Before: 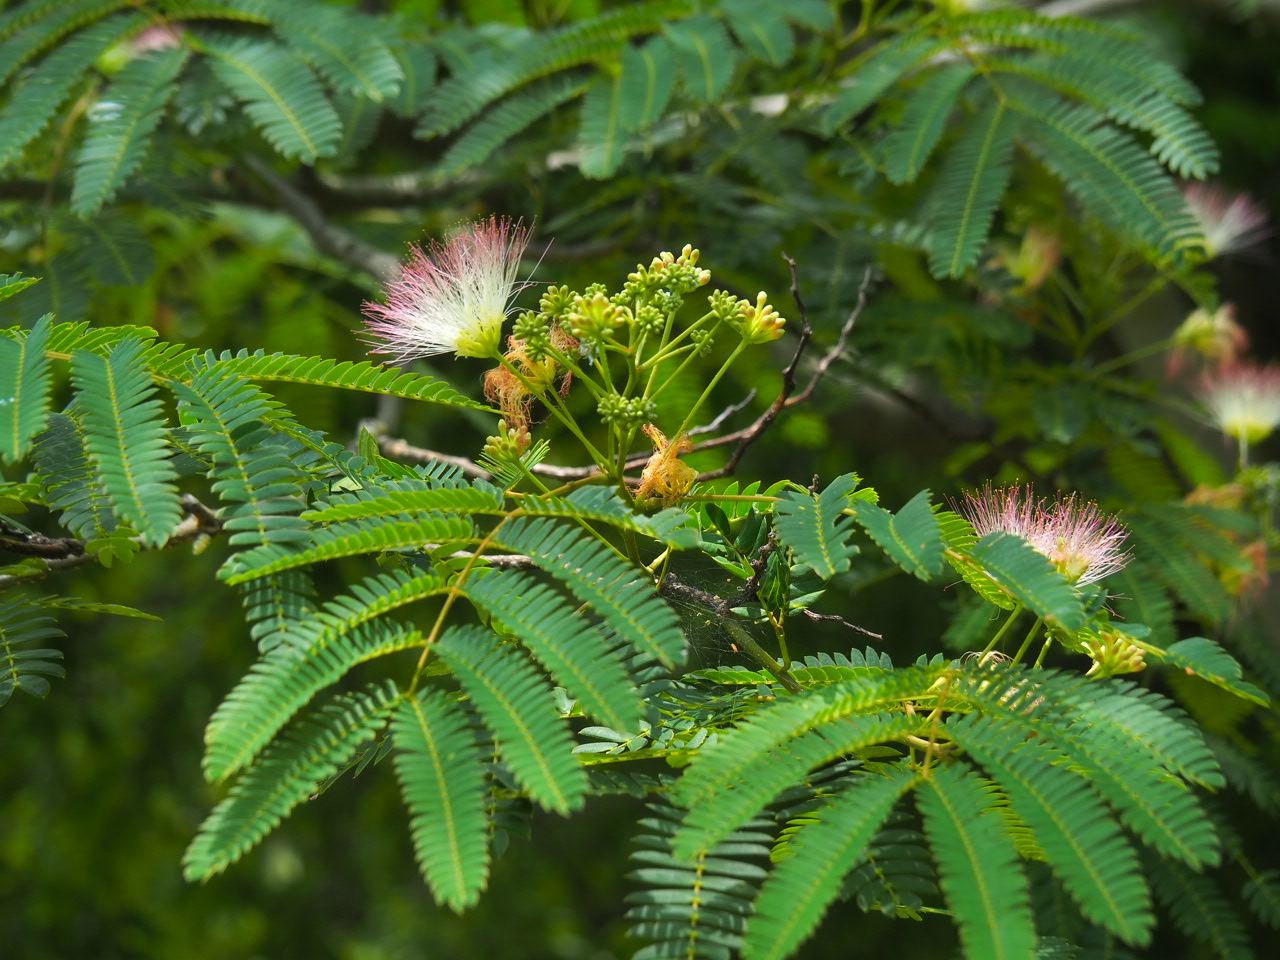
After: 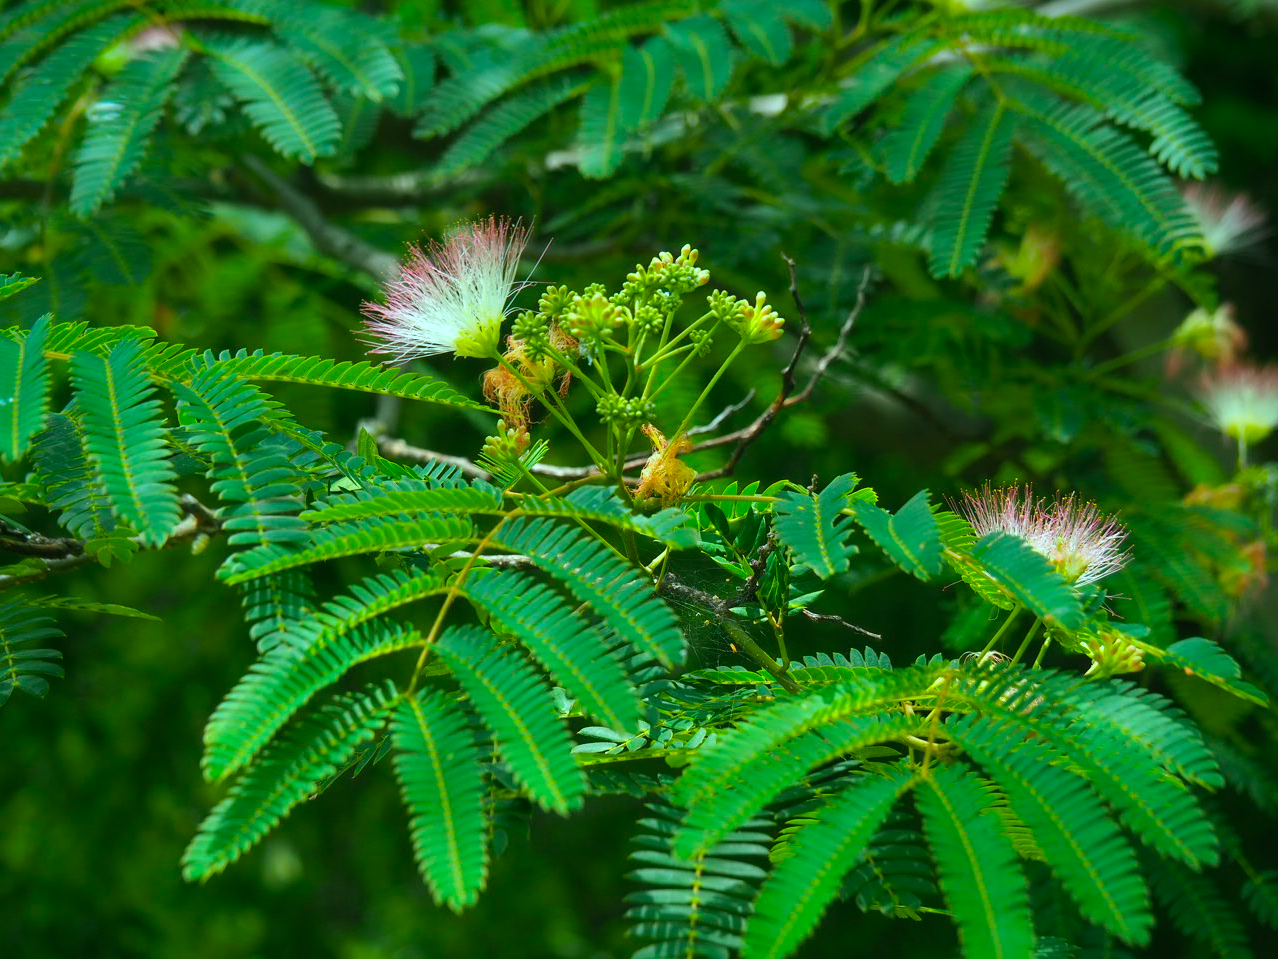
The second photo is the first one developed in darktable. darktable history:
crop and rotate: left 0.126%
color balance rgb: shadows lift › chroma 11.71%, shadows lift › hue 133.46°, highlights gain › chroma 4%, highlights gain › hue 200.2°, perceptual saturation grading › global saturation 18.05%
